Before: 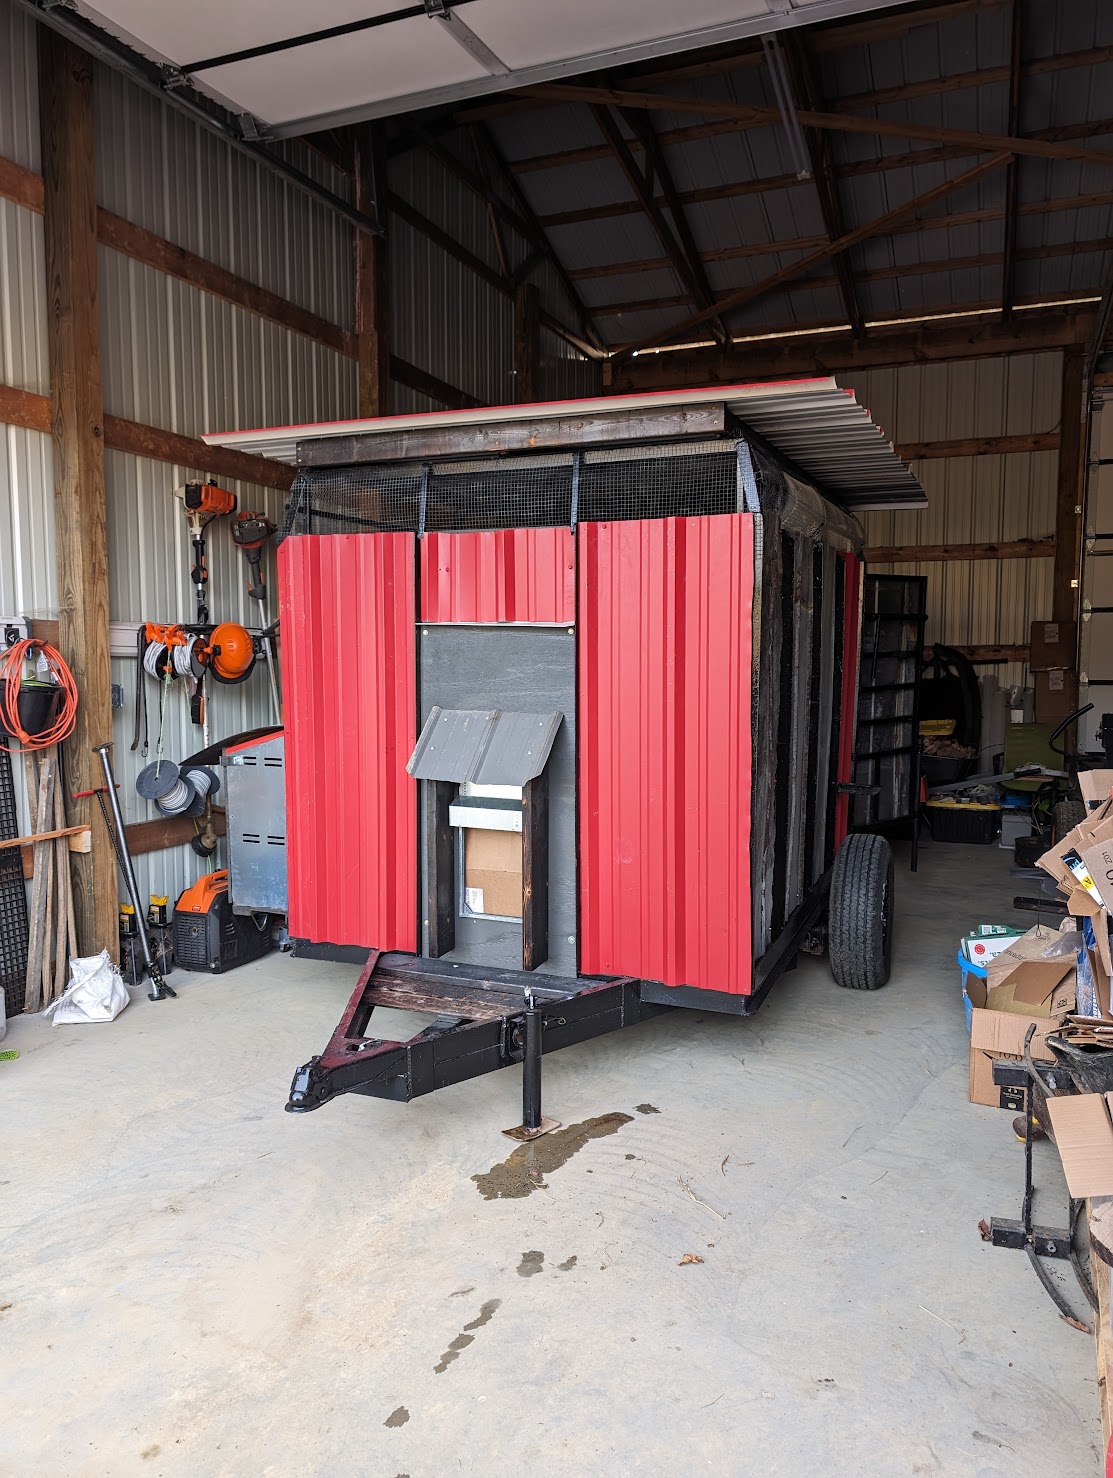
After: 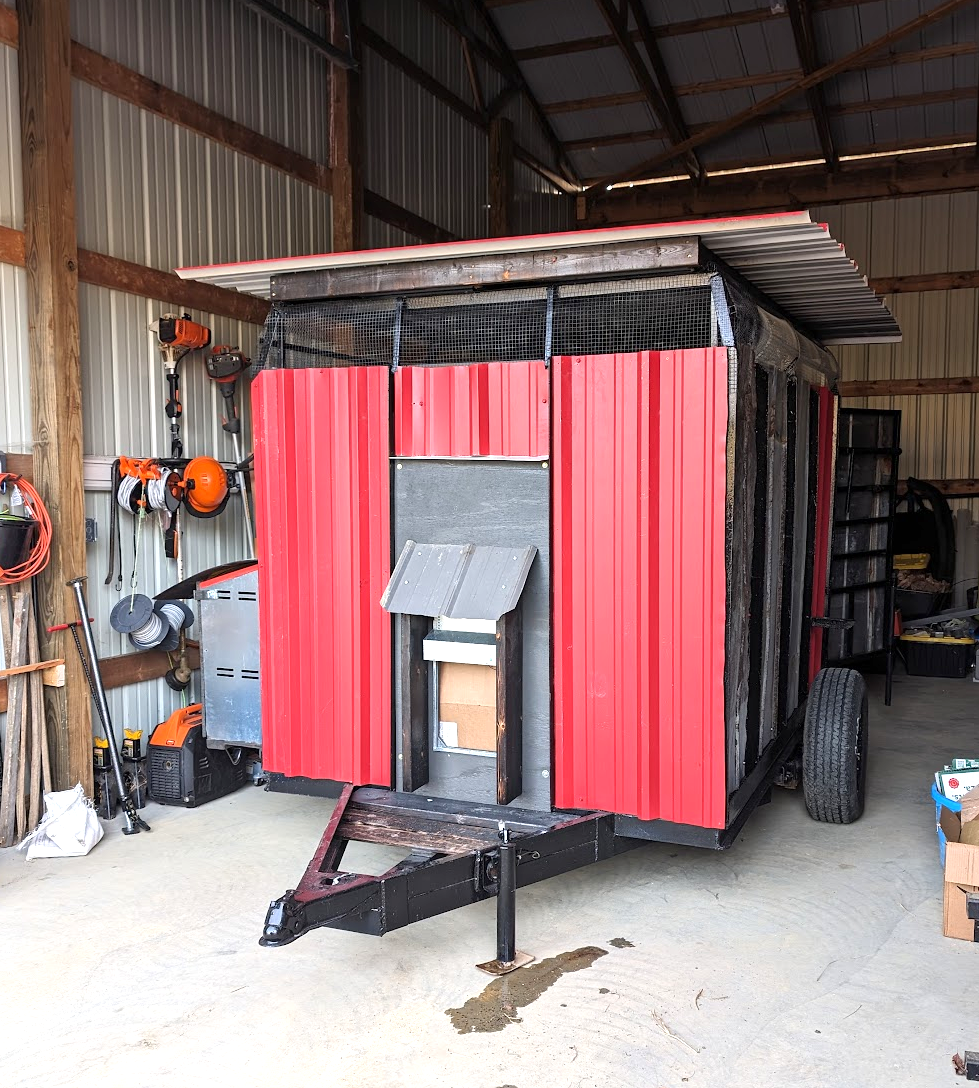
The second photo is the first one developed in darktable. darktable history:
crop and rotate: left 2.425%, top 11.305%, right 9.6%, bottom 15.08%
exposure: exposure 0.566 EV, compensate highlight preservation false
contrast brightness saturation: contrast 0.05
